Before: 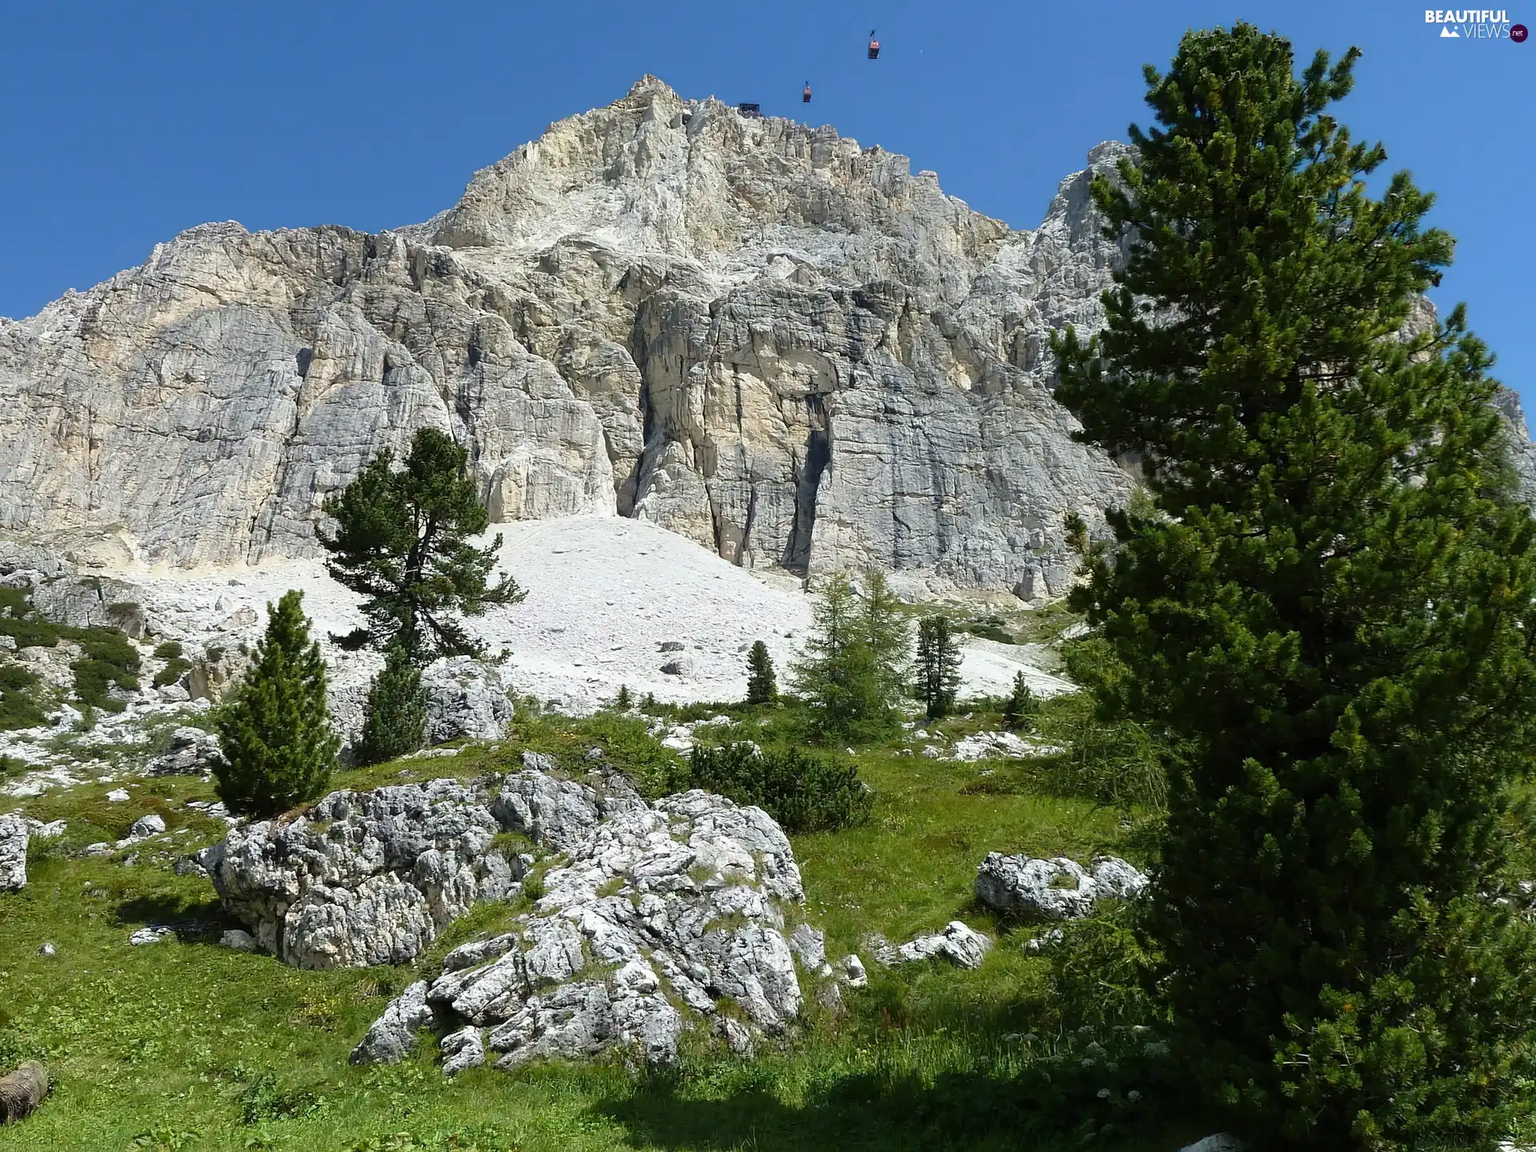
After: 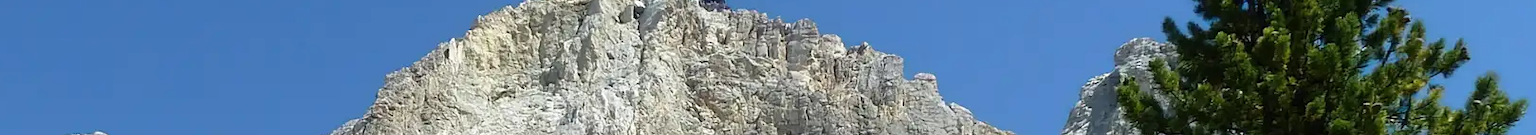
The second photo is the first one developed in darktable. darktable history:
crop and rotate: left 9.644%, top 9.491%, right 6.021%, bottom 80.509%
levels: levels [0, 0.492, 0.984]
